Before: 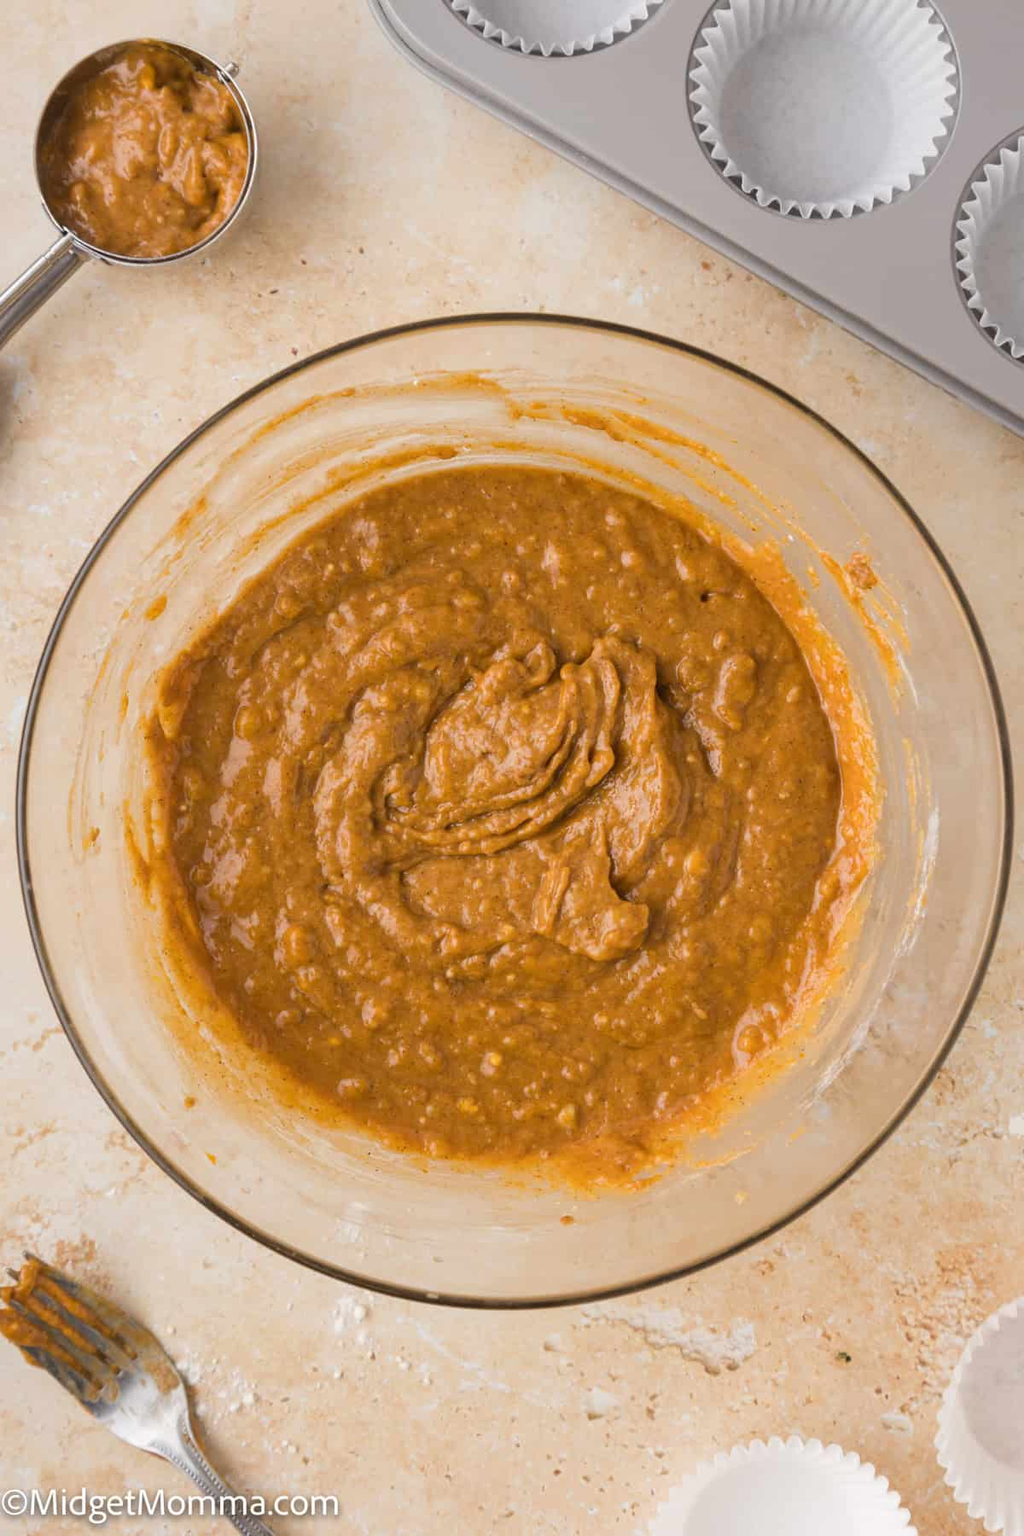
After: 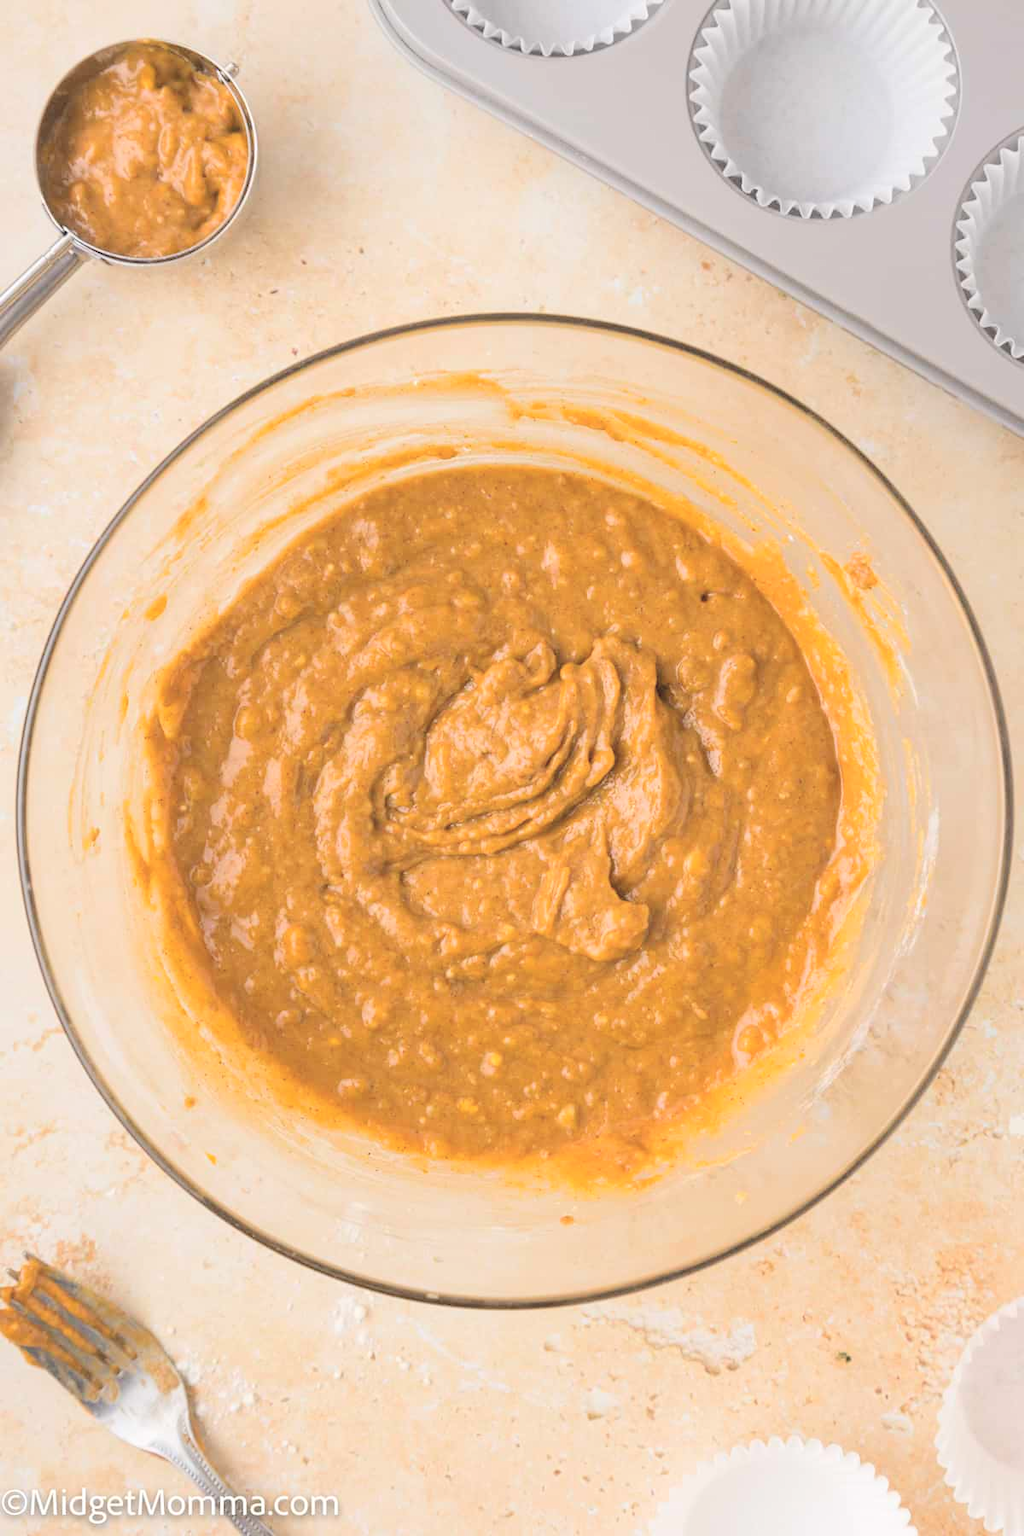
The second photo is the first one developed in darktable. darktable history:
exposure: exposure 0.207 EV, compensate highlight preservation false
global tonemap: drago (0.7, 100)
